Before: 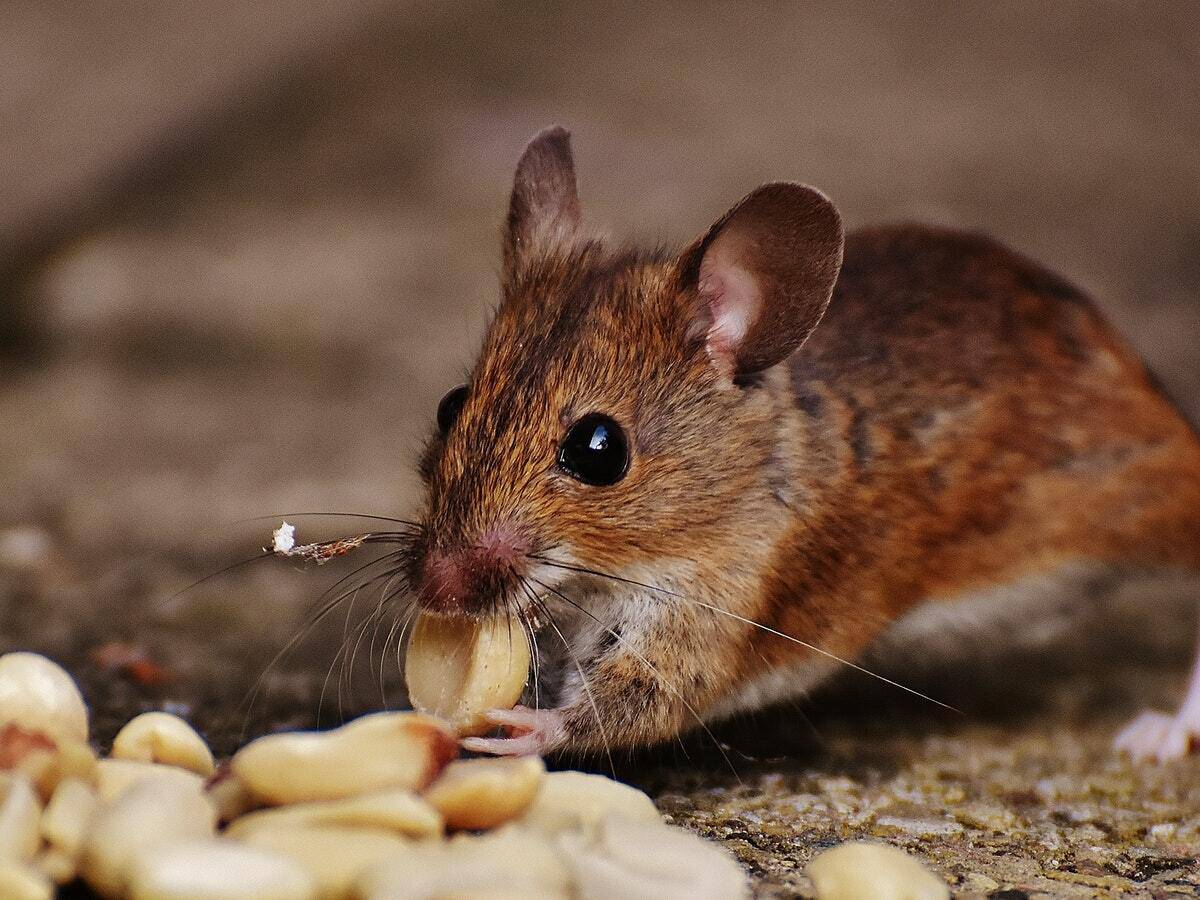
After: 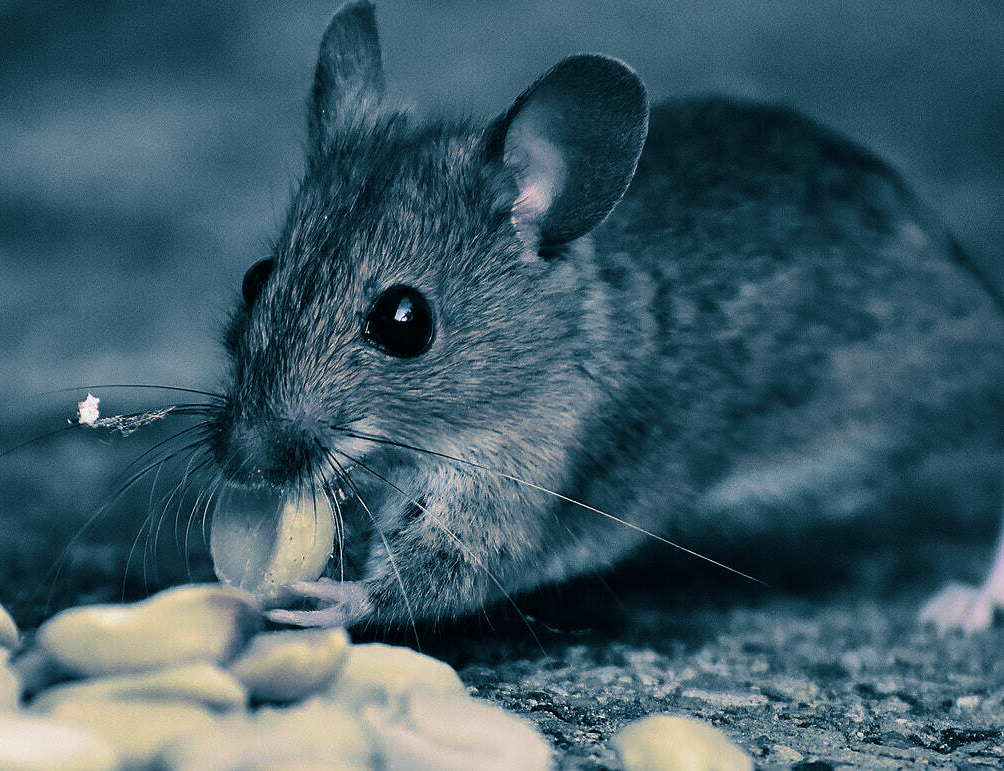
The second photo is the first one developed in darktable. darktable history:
crop: left 16.315%, top 14.246%
contrast brightness saturation: contrast 0.08, saturation 0.02
split-toning: shadows › hue 212.4°, balance -70
